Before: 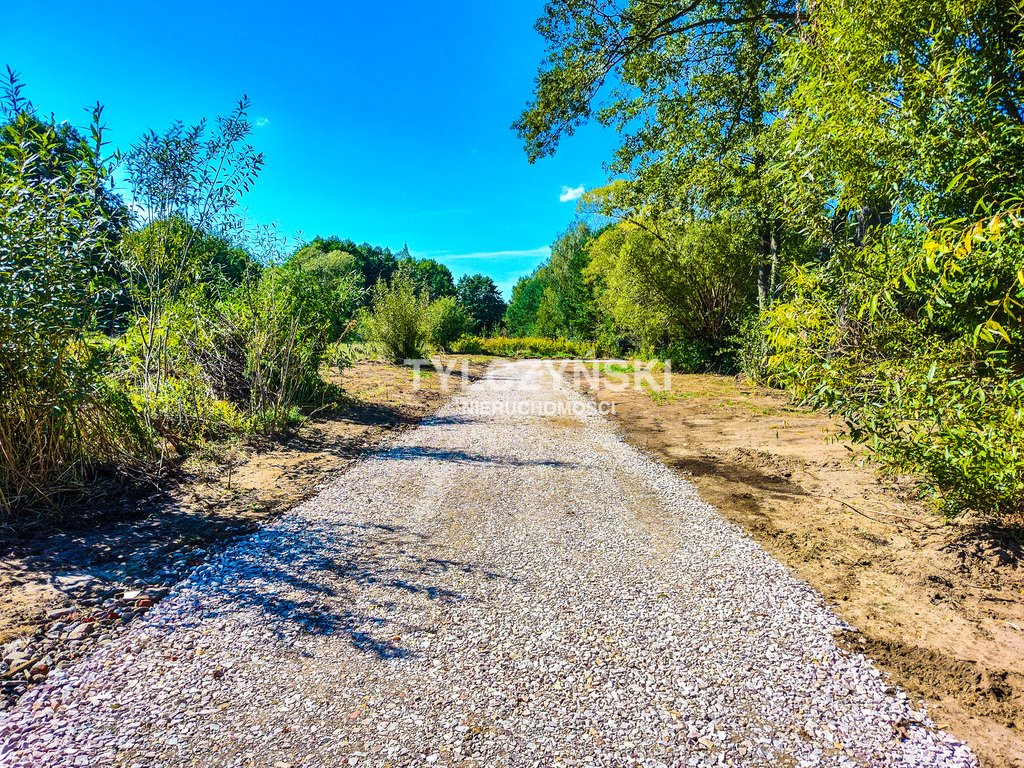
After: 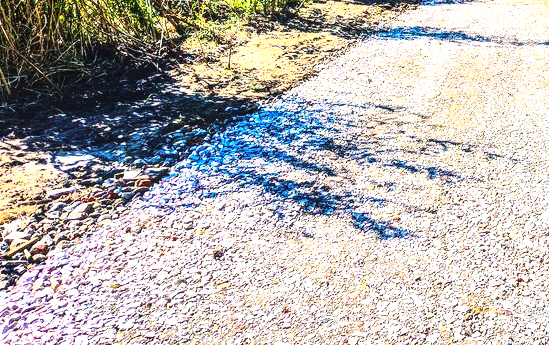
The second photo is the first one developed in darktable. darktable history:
local contrast: on, module defaults
exposure: exposure 1.149 EV, compensate highlight preservation false
crop and rotate: top 54.803%, right 46.295%, bottom 0.164%
tone curve: curves: ch0 [(0, 0.023) (0.132, 0.075) (0.251, 0.186) (0.441, 0.476) (0.662, 0.757) (0.849, 0.927) (1, 0.99)]; ch1 [(0, 0) (0.447, 0.411) (0.483, 0.469) (0.498, 0.496) (0.518, 0.514) (0.561, 0.59) (0.606, 0.659) (0.657, 0.725) (0.869, 0.916) (1, 1)]; ch2 [(0, 0) (0.307, 0.315) (0.425, 0.438) (0.483, 0.477) (0.503, 0.503) (0.526, 0.553) (0.552, 0.601) (0.615, 0.669) (0.703, 0.797) (0.985, 0.966)], color space Lab, linked channels, preserve colors none
